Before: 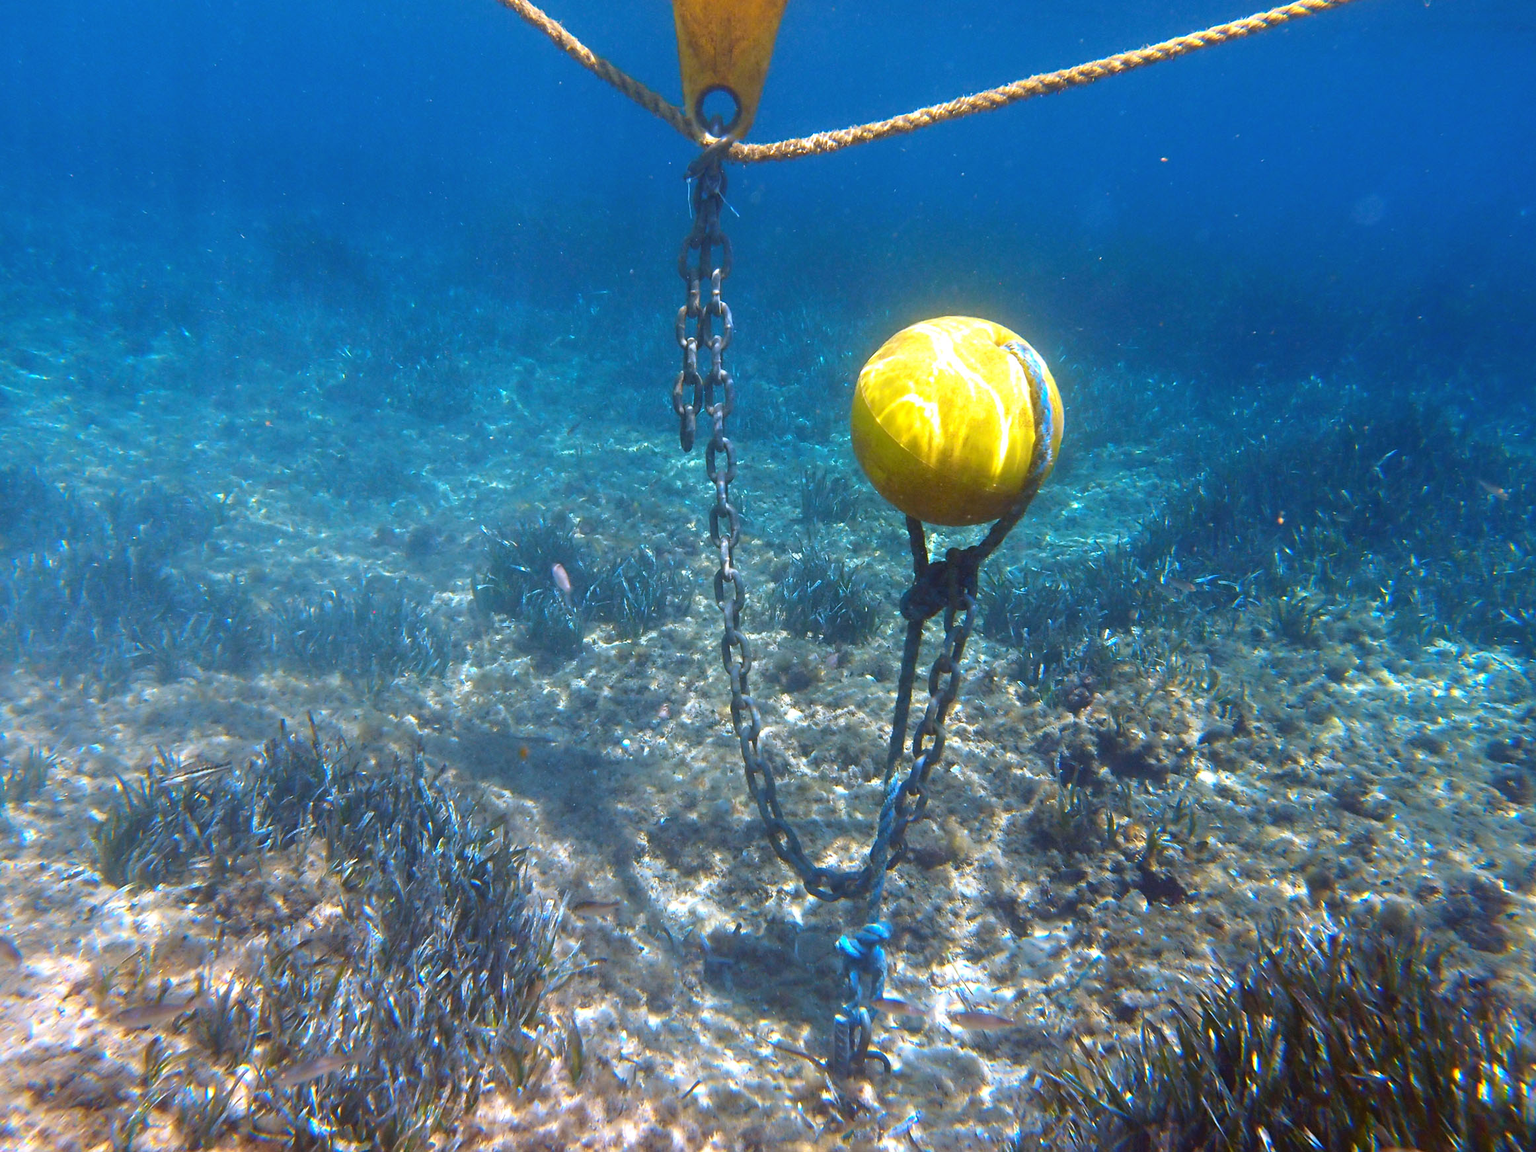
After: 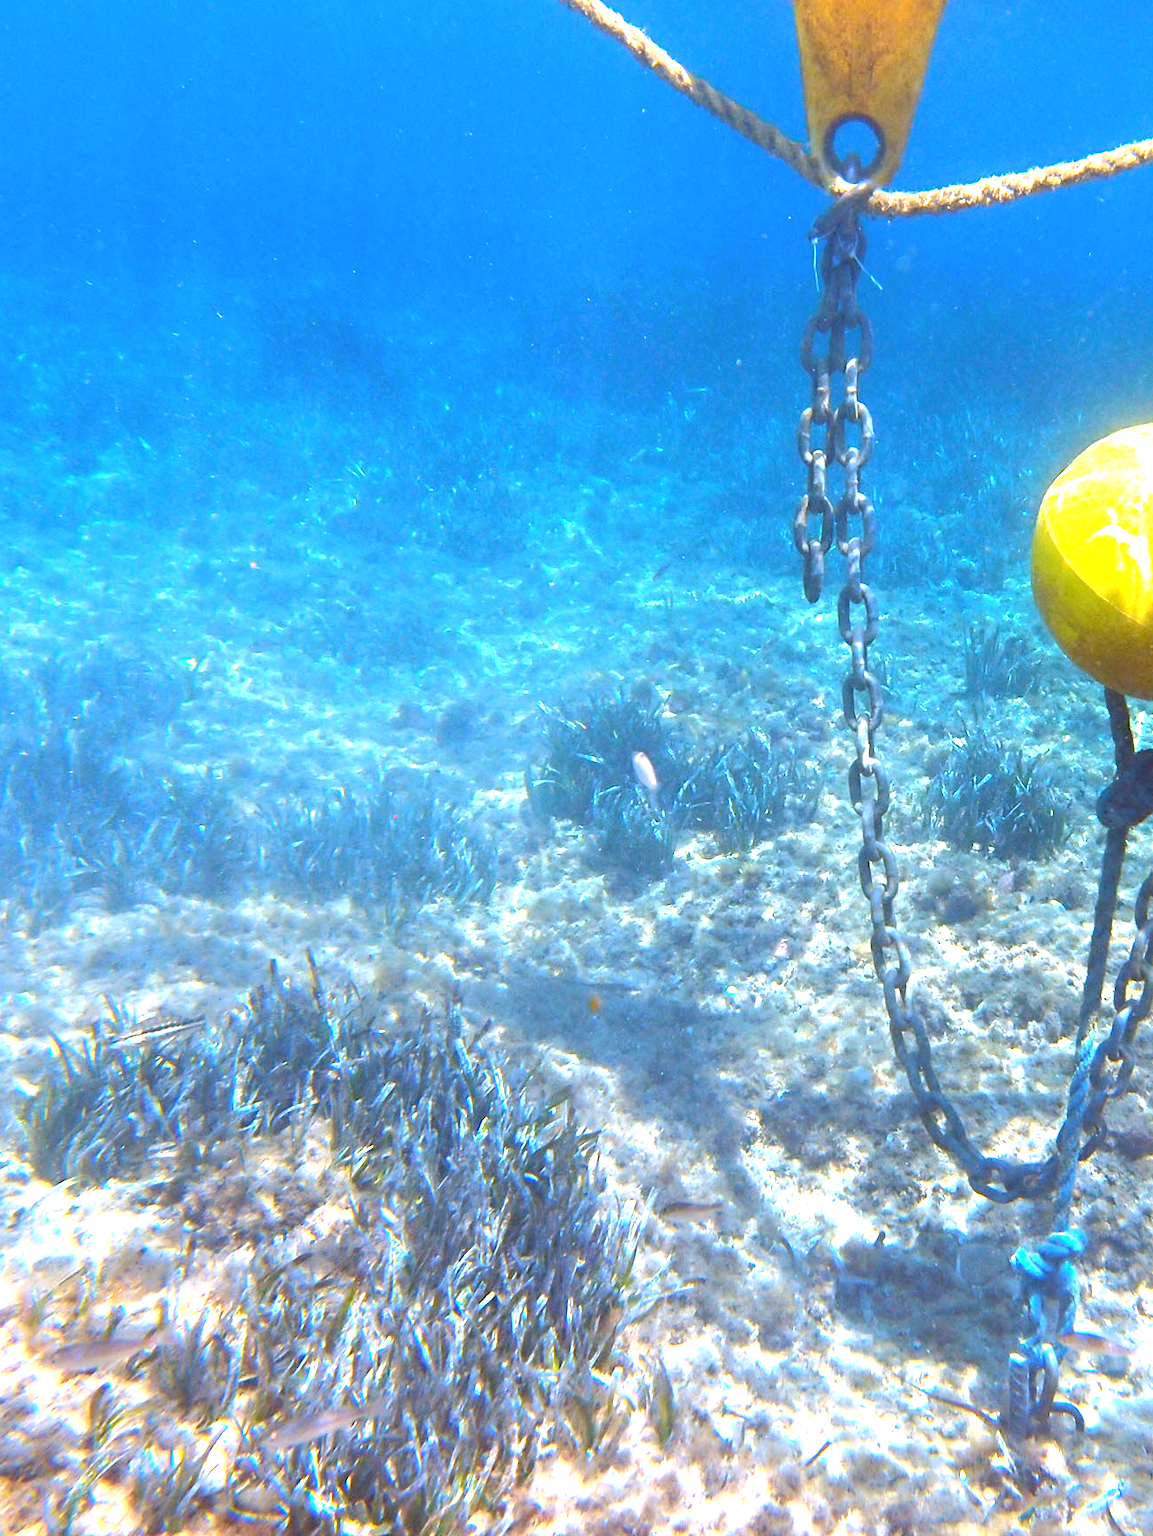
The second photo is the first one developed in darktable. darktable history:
white balance: red 0.974, blue 1.044
crop: left 5.114%, right 38.589%
exposure: black level correction 0, exposure 1.2 EV, compensate highlight preservation false
